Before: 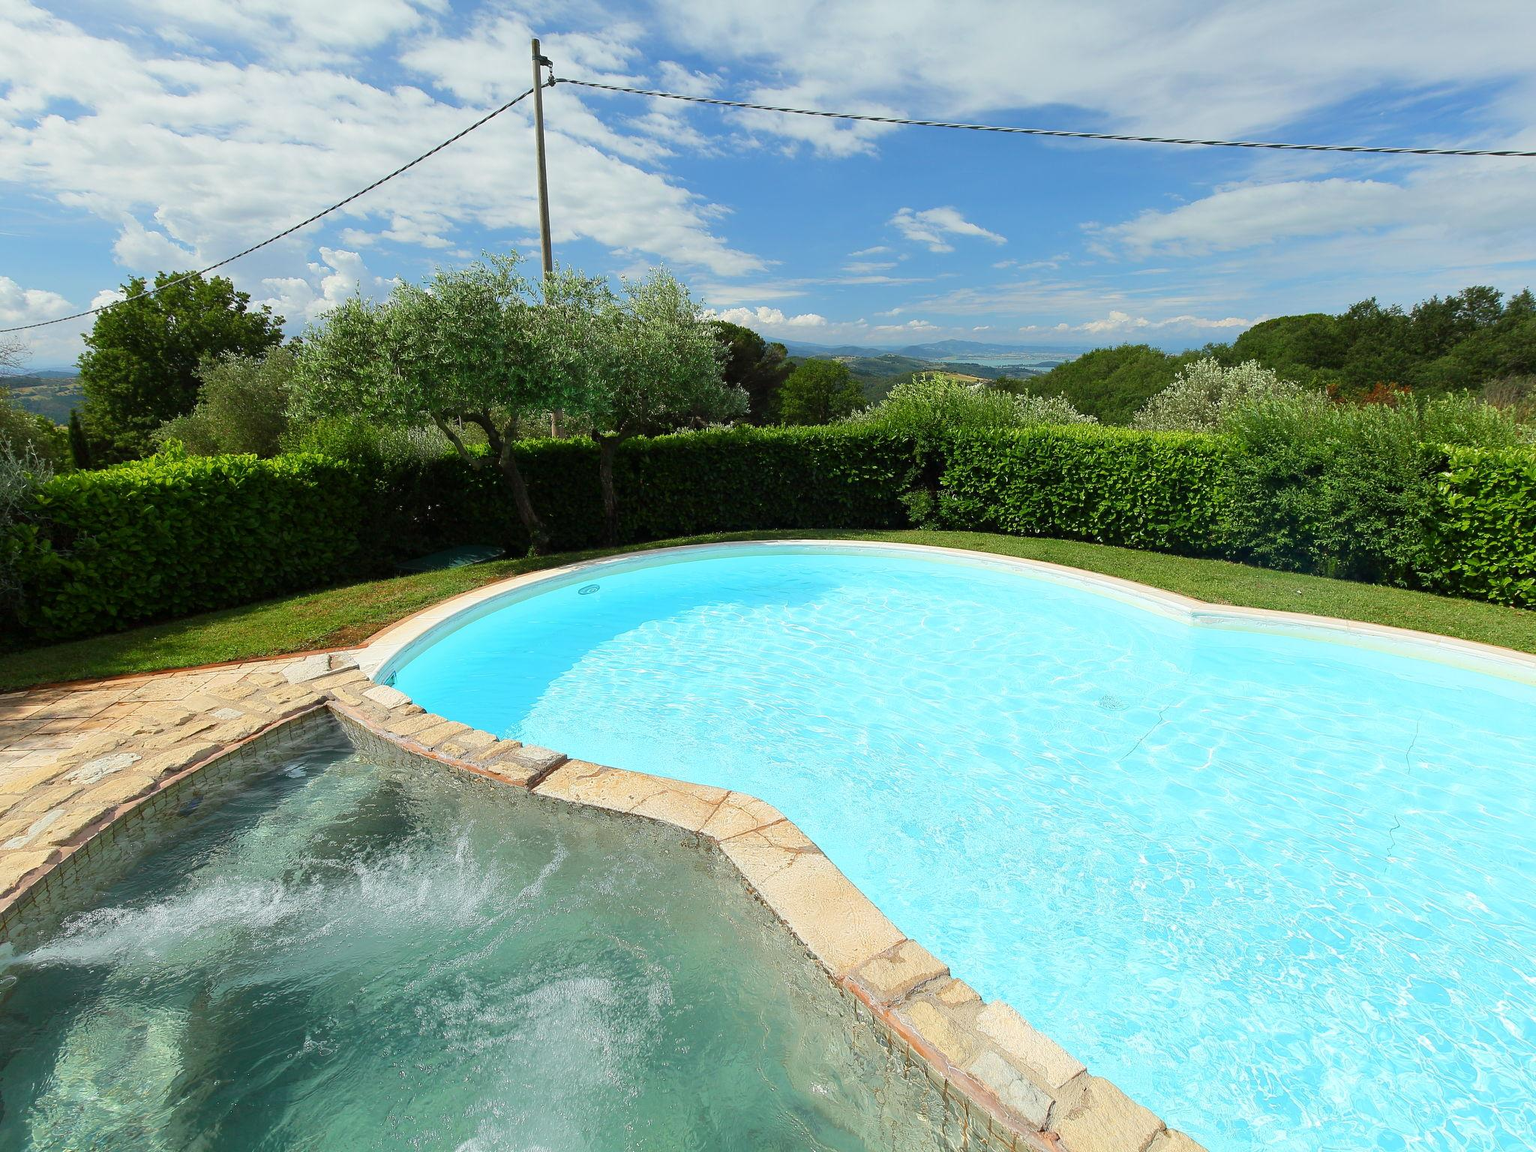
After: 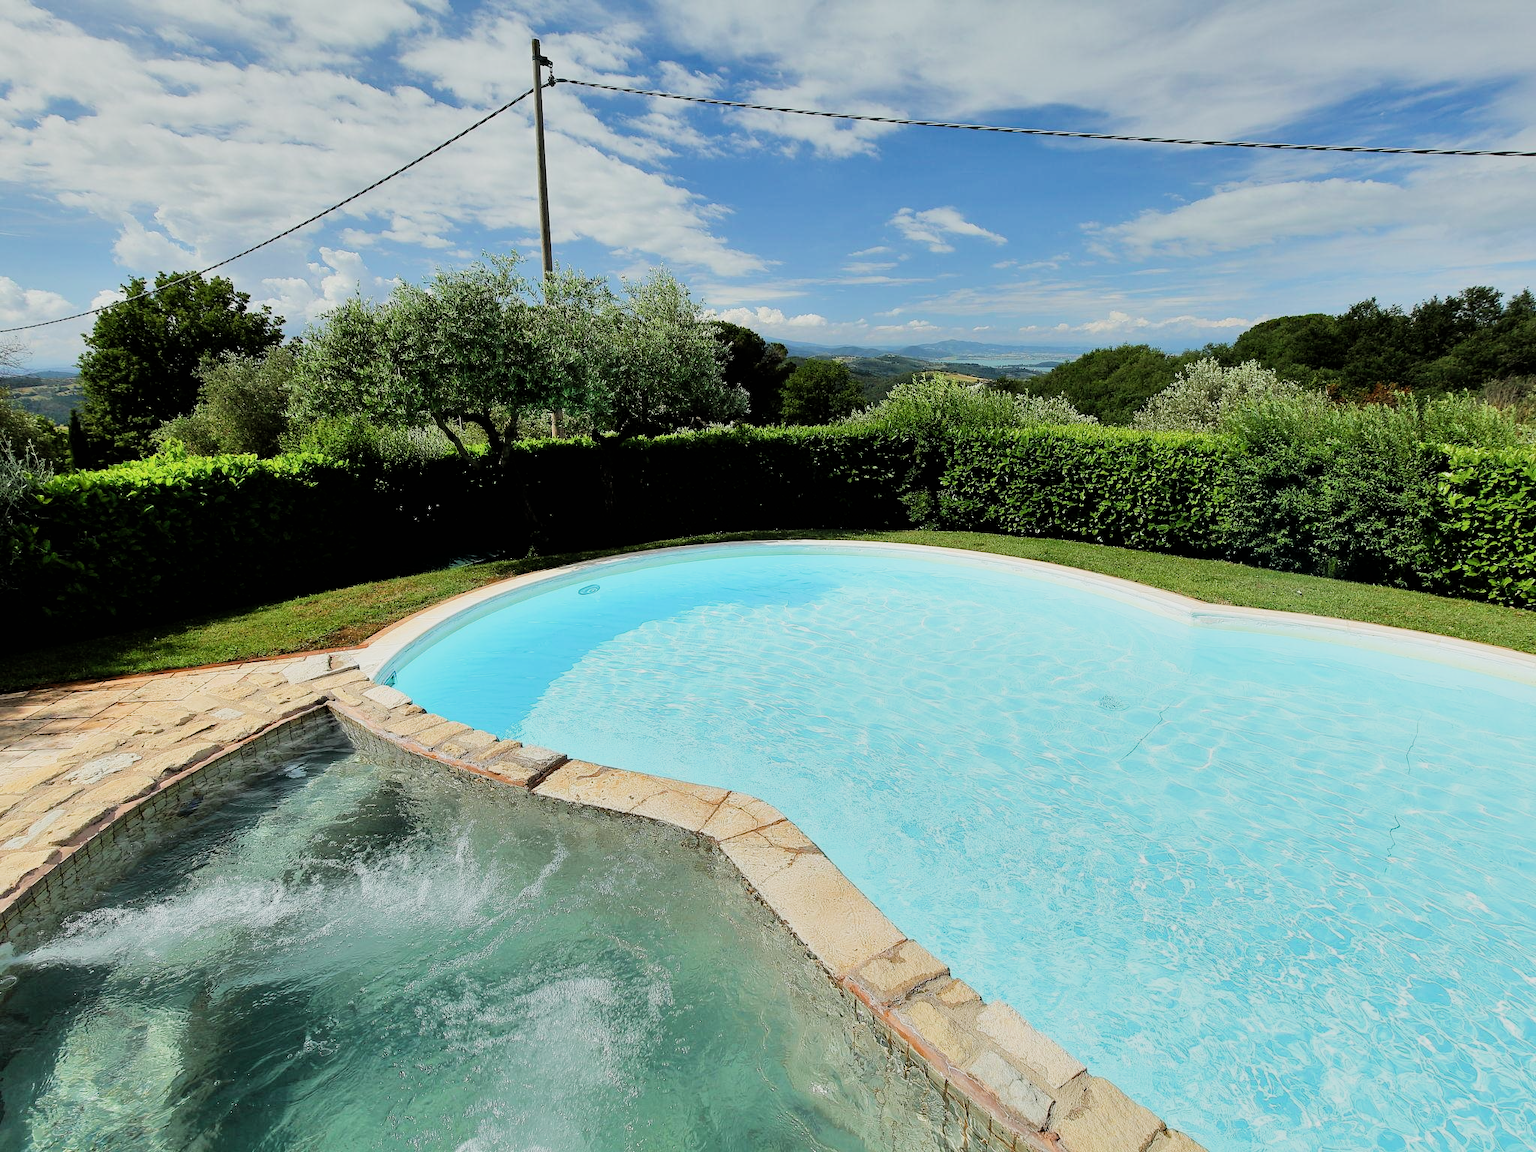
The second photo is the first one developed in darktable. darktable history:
shadows and highlights: shadows color adjustment 98%, highlights color adjustment 57.99%, soften with gaussian
filmic rgb: black relative exposure -5.12 EV, white relative exposure 3.56 EV, hardness 3.17, contrast 1.298, highlights saturation mix -49.98%
